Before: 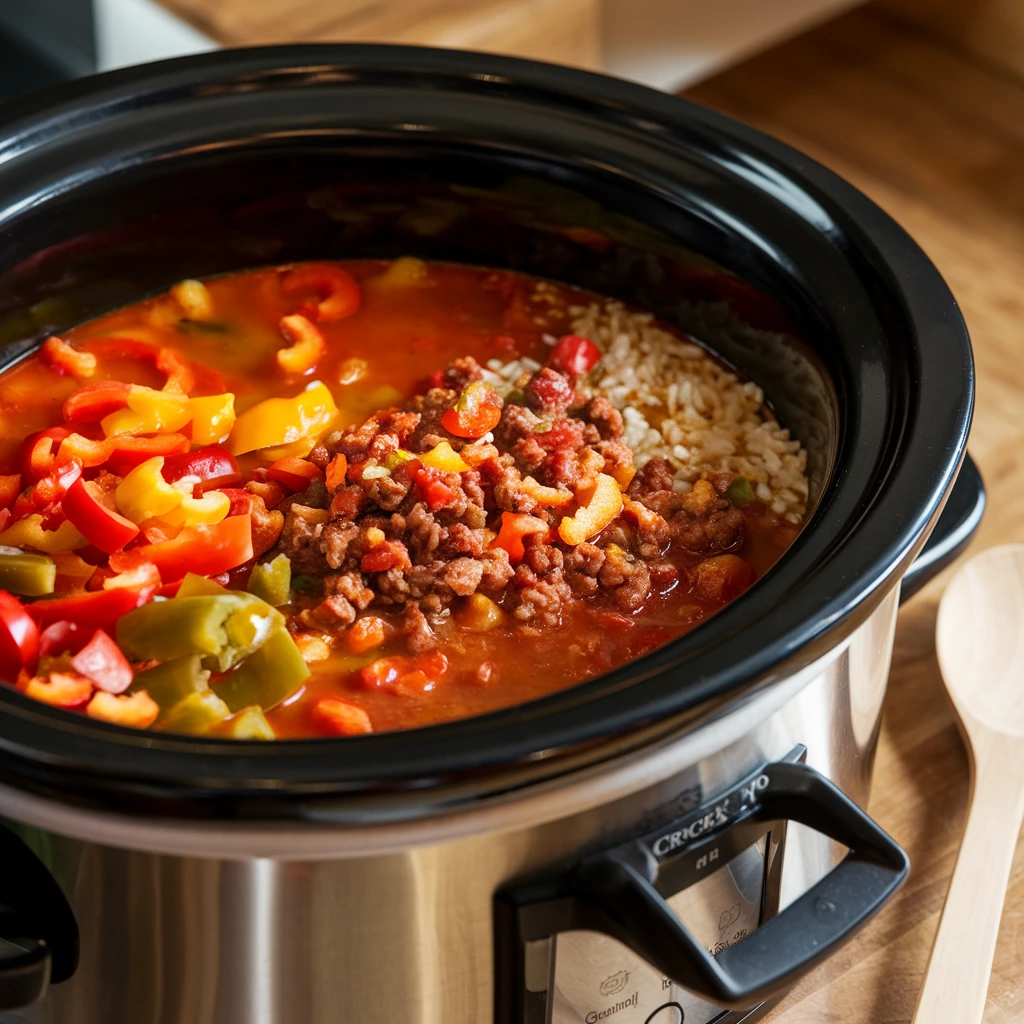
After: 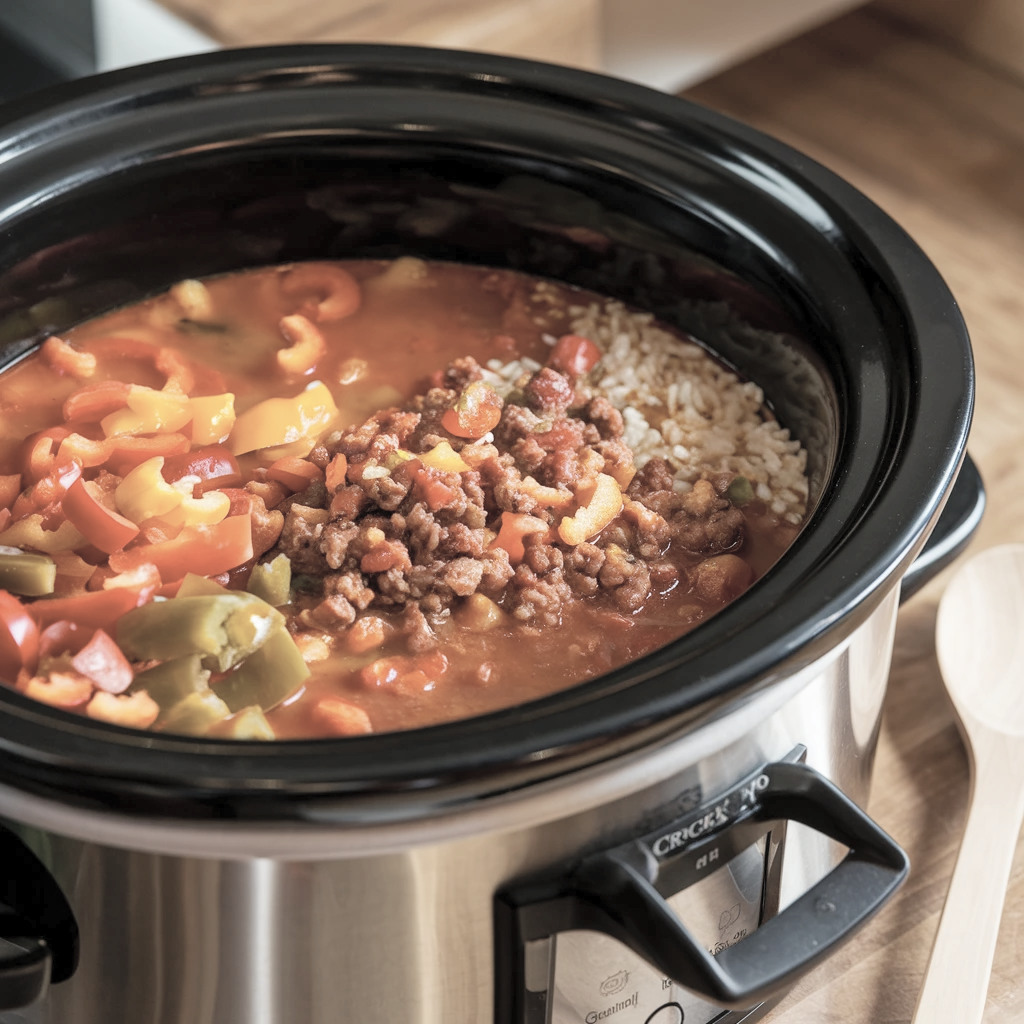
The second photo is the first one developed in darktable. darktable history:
contrast brightness saturation: brightness 0.187, saturation -0.491
